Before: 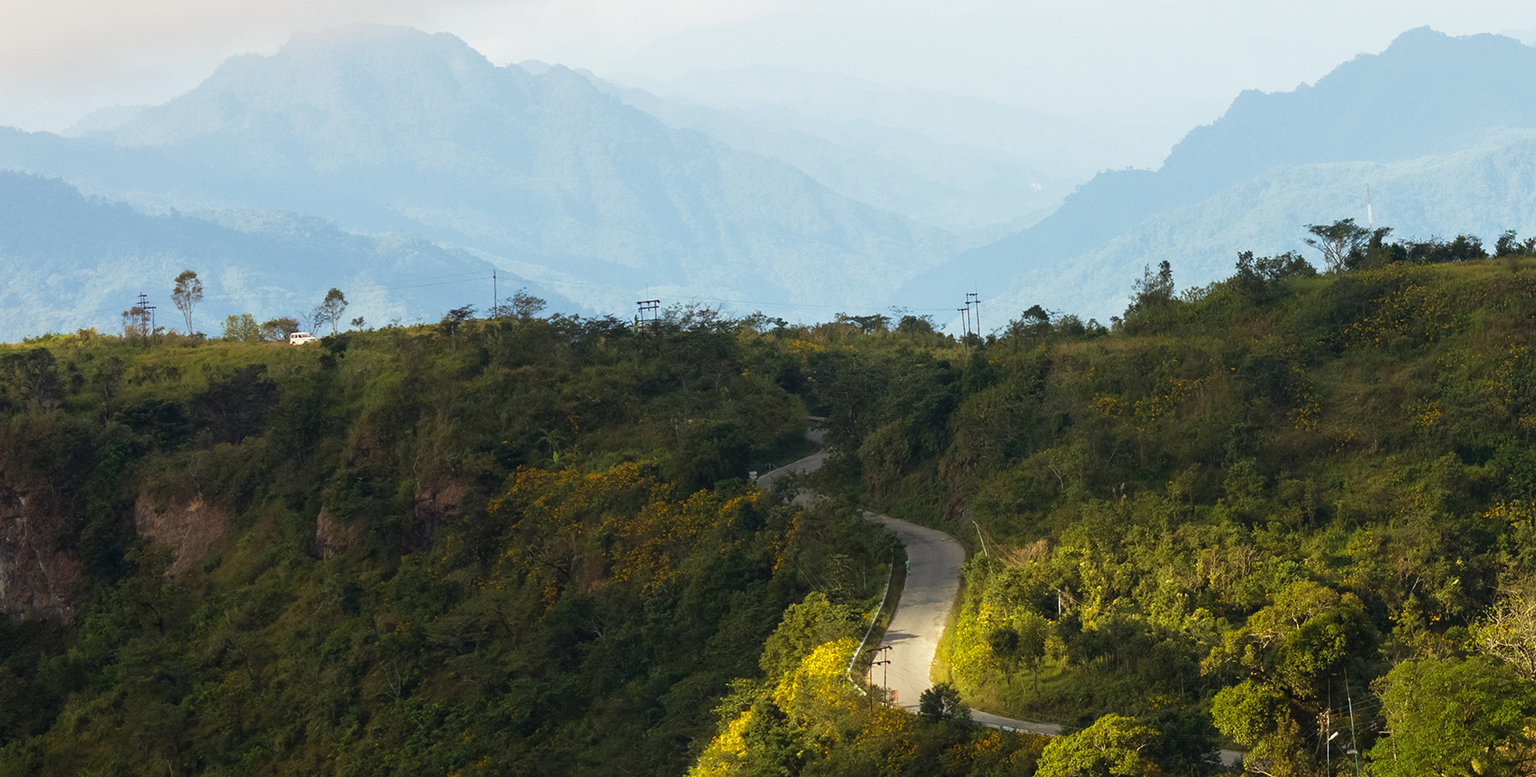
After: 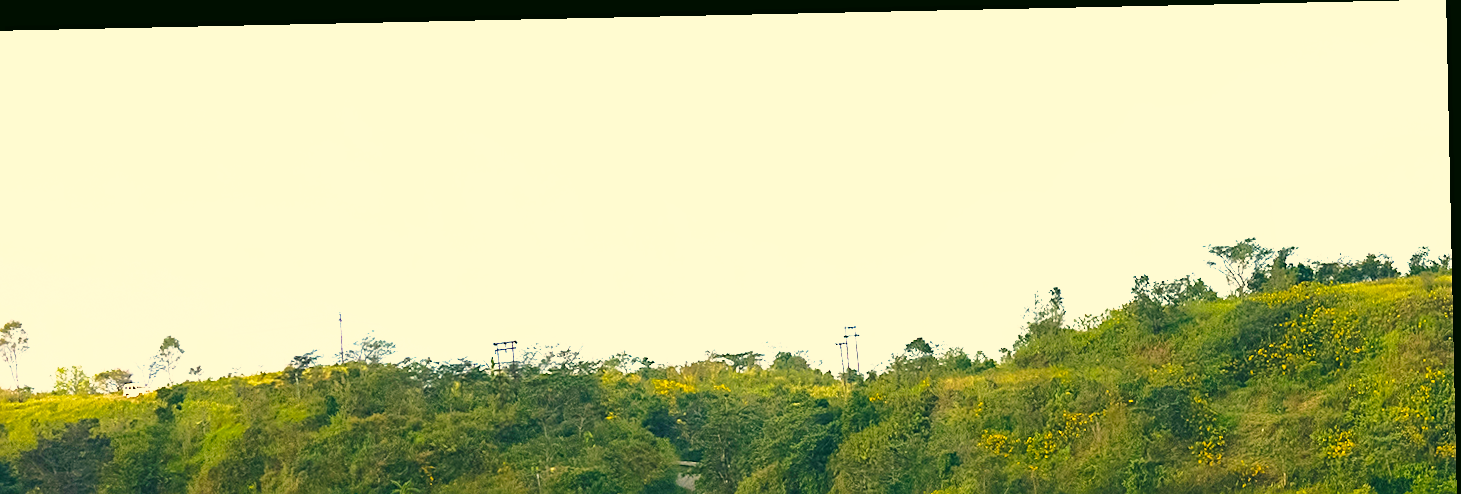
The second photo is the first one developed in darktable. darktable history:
crop and rotate: left 11.812%, bottom 42.776%
color correction: highlights a* 5.3, highlights b* 24.26, shadows a* -15.58, shadows b* 4.02
exposure: black level correction 0, exposure 1.1 EV, compensate exposure bias true, compensate highlight preservation false
color balance rgb: on, module defaults
rotate and perspective: rotation -1.24°, automatic cropping off
sharpen: on, module defaults
base curve: curves: ch0 [(0, 0) (0.026, 0.03) (0.109, 0.232) (0.351, 0.748) (0.669, 0.968) (1, 1)], preserve colors none
shadows and highlights: on, module defaults
